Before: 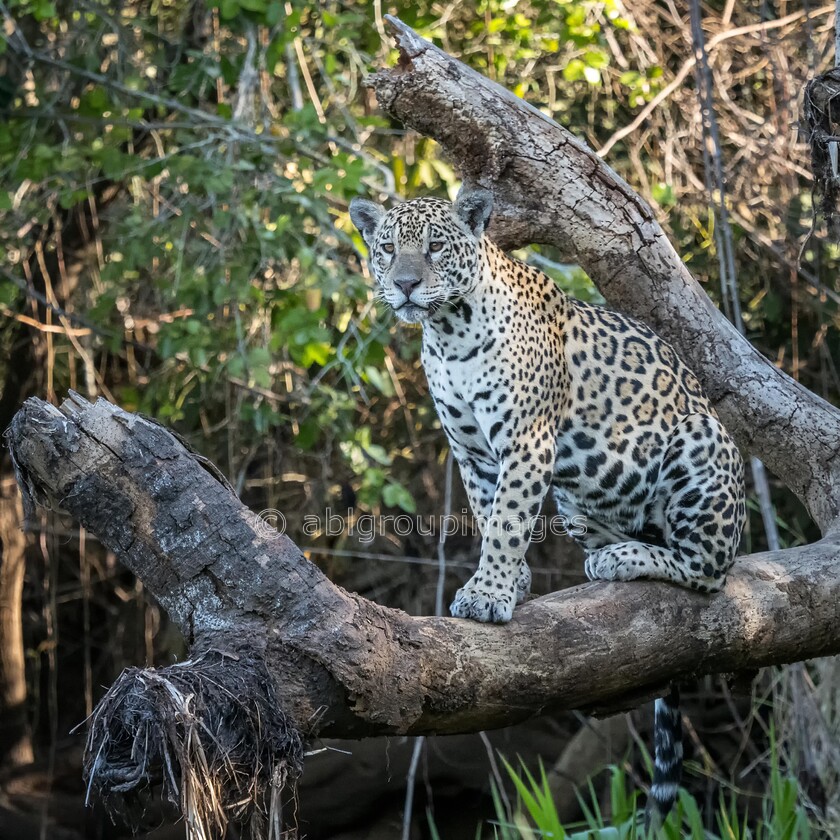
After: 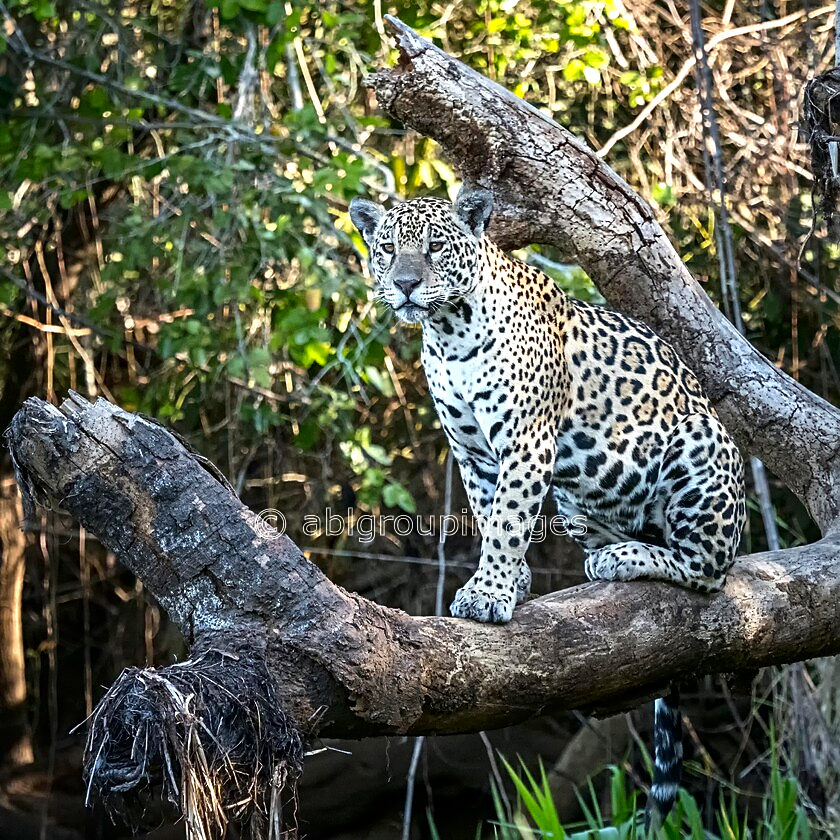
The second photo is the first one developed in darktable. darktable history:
sharpen: on, module defaults
exposure: exposure 0.6 EV, compensate highlight preservation false
contrast brightness saturation: contrast 0.07, brightness -0.14, saturation 0.11
